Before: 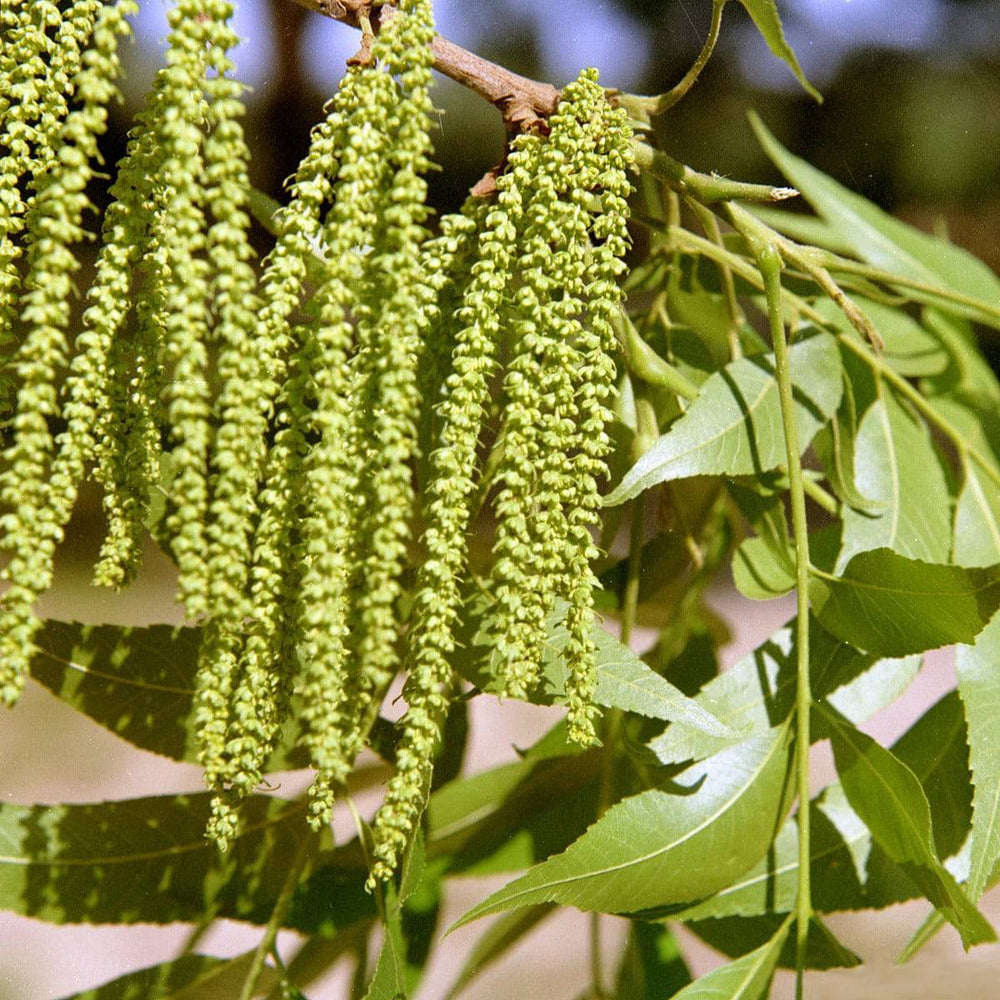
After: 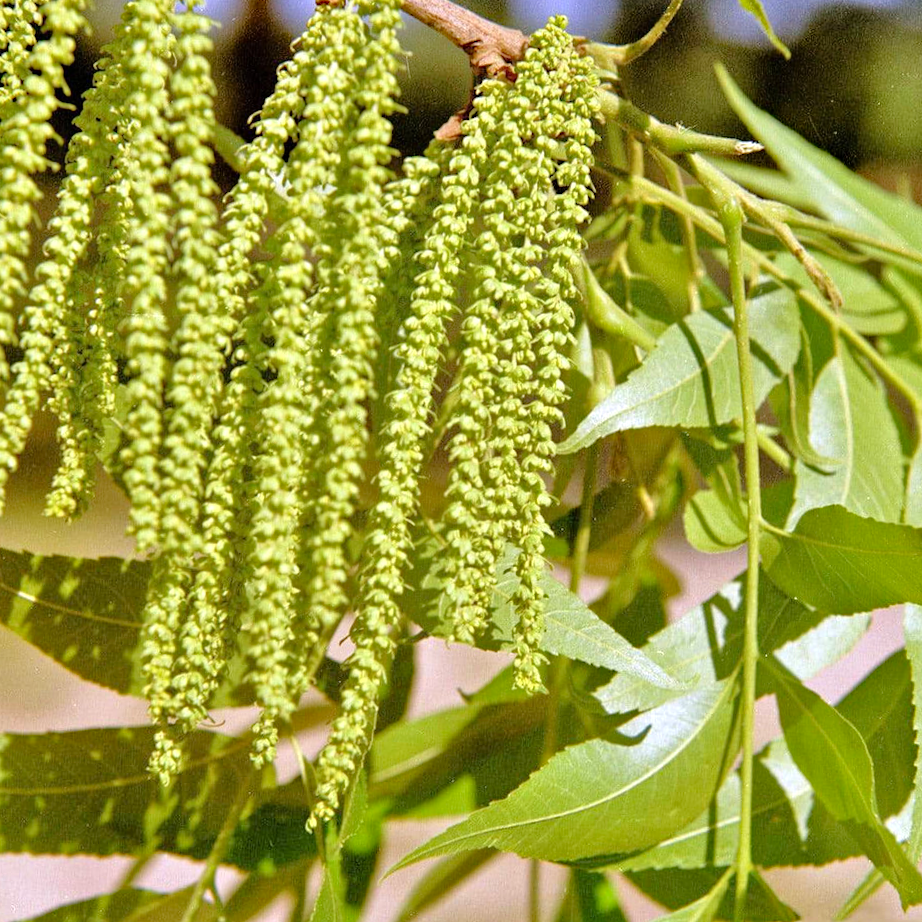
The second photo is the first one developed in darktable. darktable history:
crop and rotate: angle -1.96°, left 3.097%, top 4.154%, right 1.586%, bottom 0.529%
tone equalizer: -7 EV 0.15 EV, -6 EV 0.6 EV, -5 EV 1.15 EV, -4 EV 1.33 EV, -3 EV 1.15 EV, -2 EV 0.6 EV, -1 EV 0.15 EV, mask exposure compensation -0.5 EV
haze removal: compatibility mode true, adaptive false
